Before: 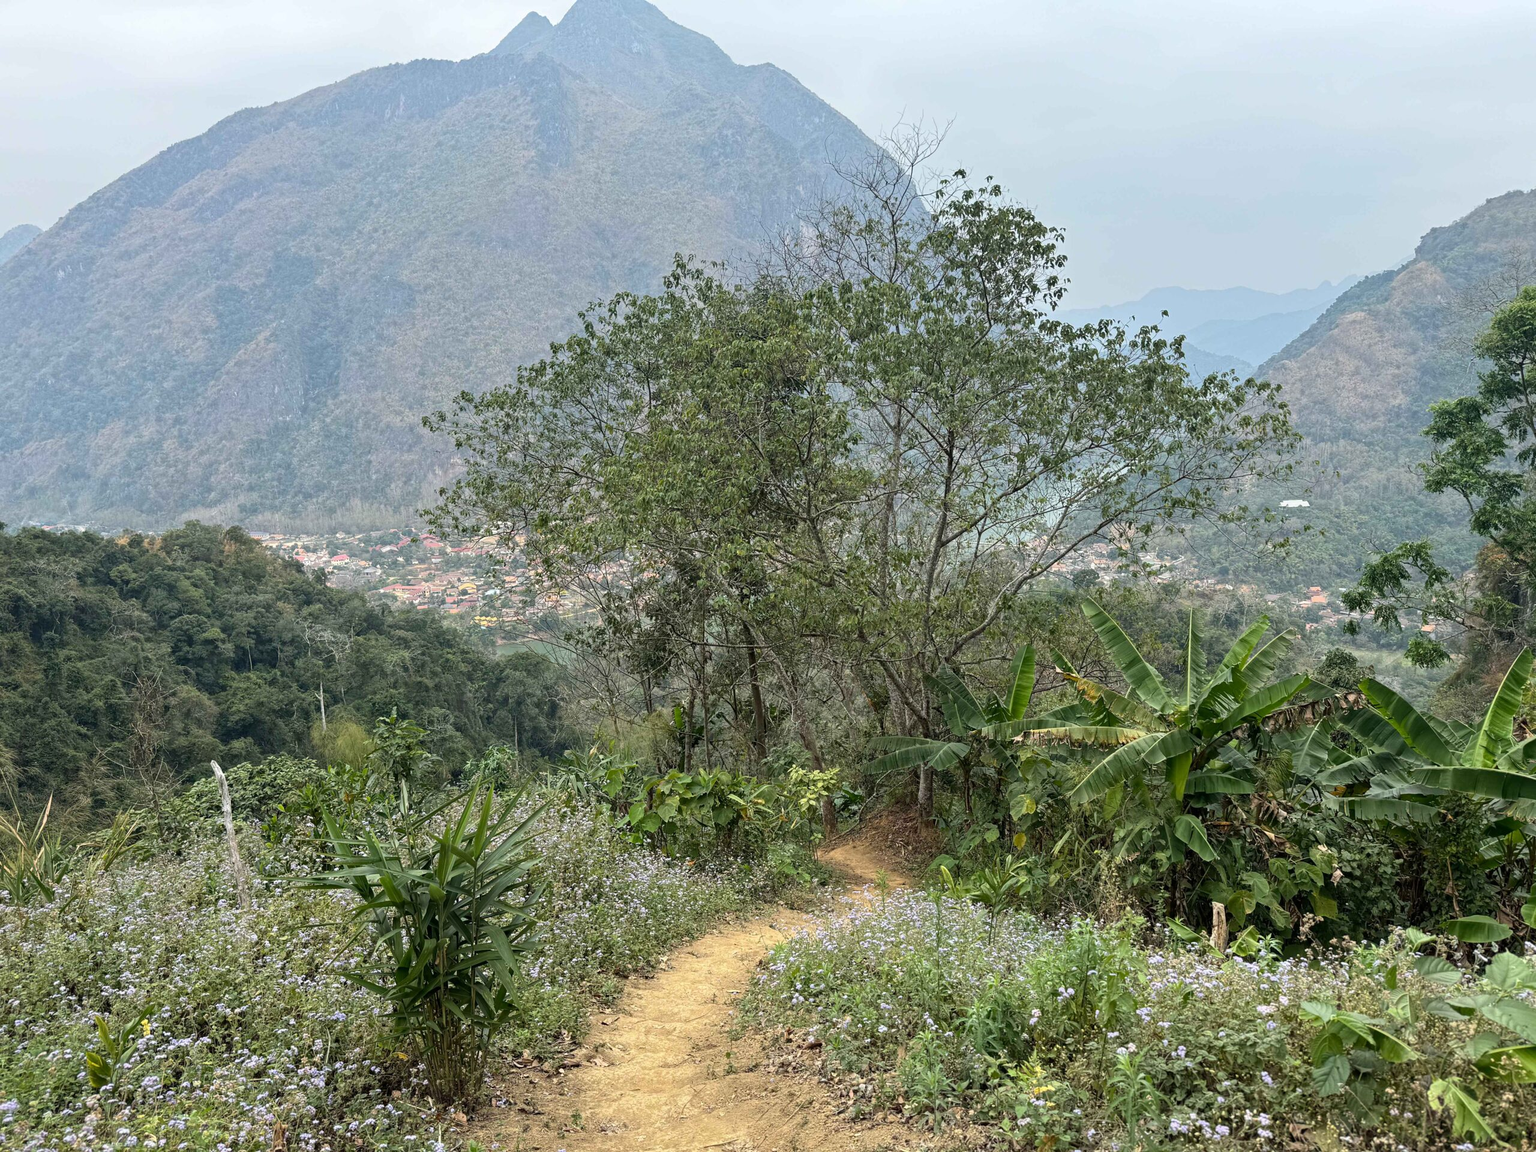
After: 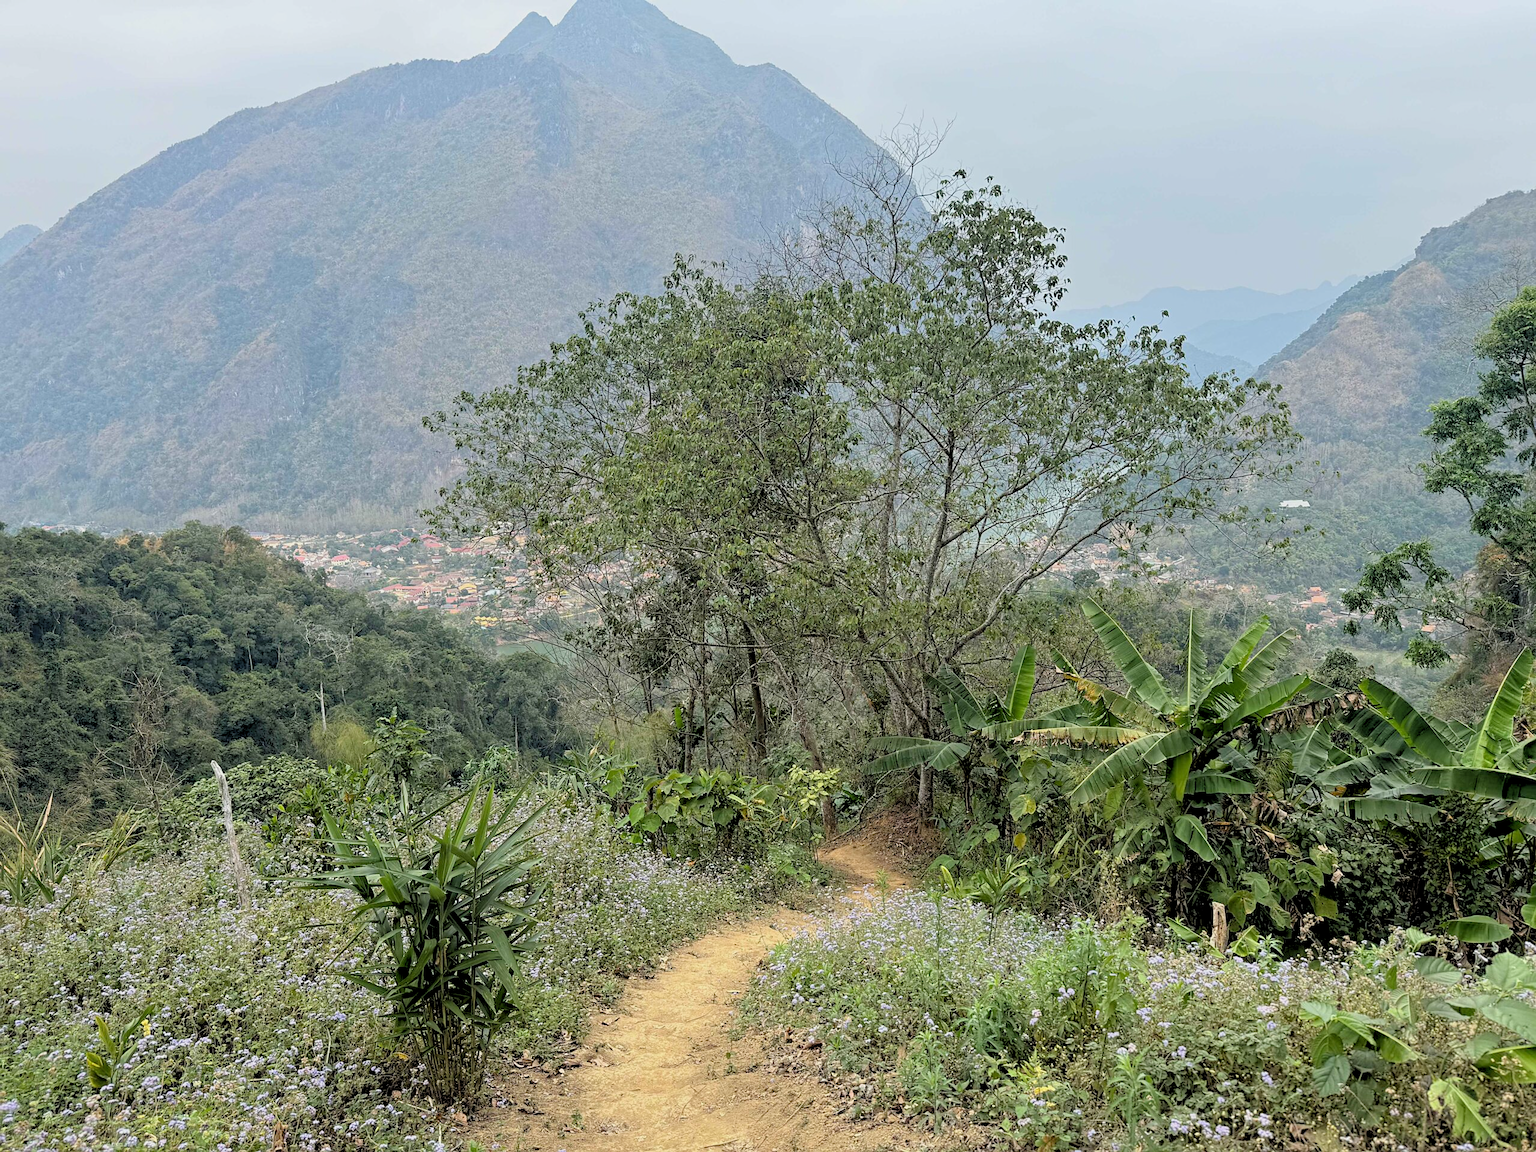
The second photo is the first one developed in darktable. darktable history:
sharpen: radius 1.559, amount 0.373, threshold 1.271
rgb levels: preserve colors sum RGB, levels [[0.038, 0.433, 0.934], [0, 0.5, 1], [0, 0.5, 1]]
